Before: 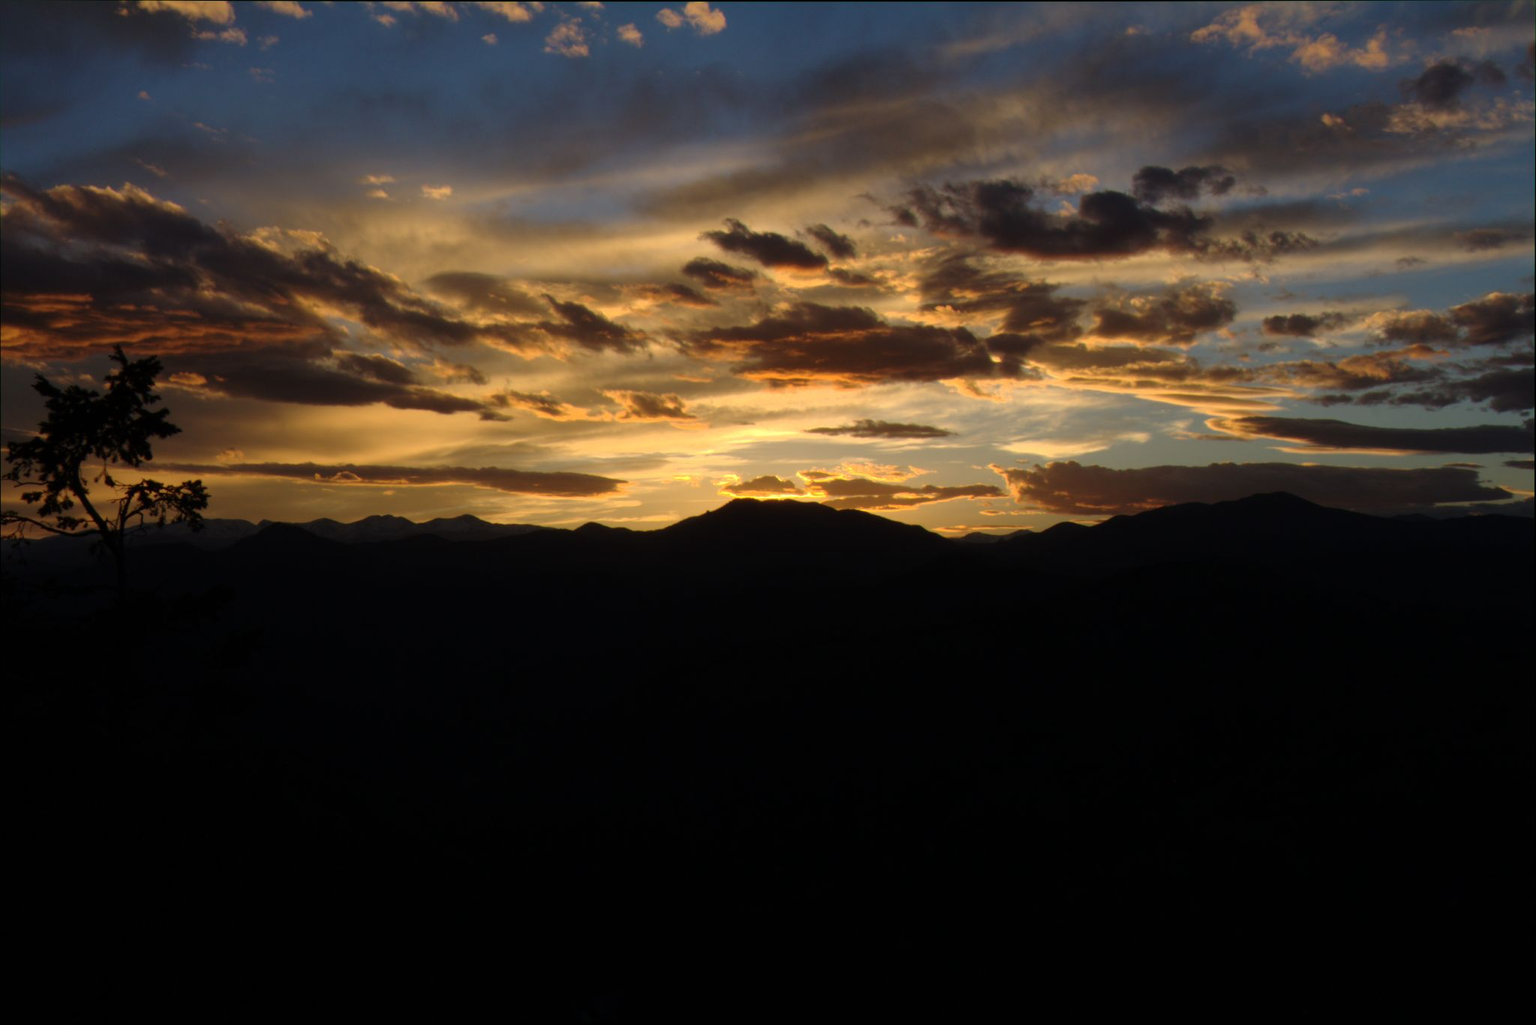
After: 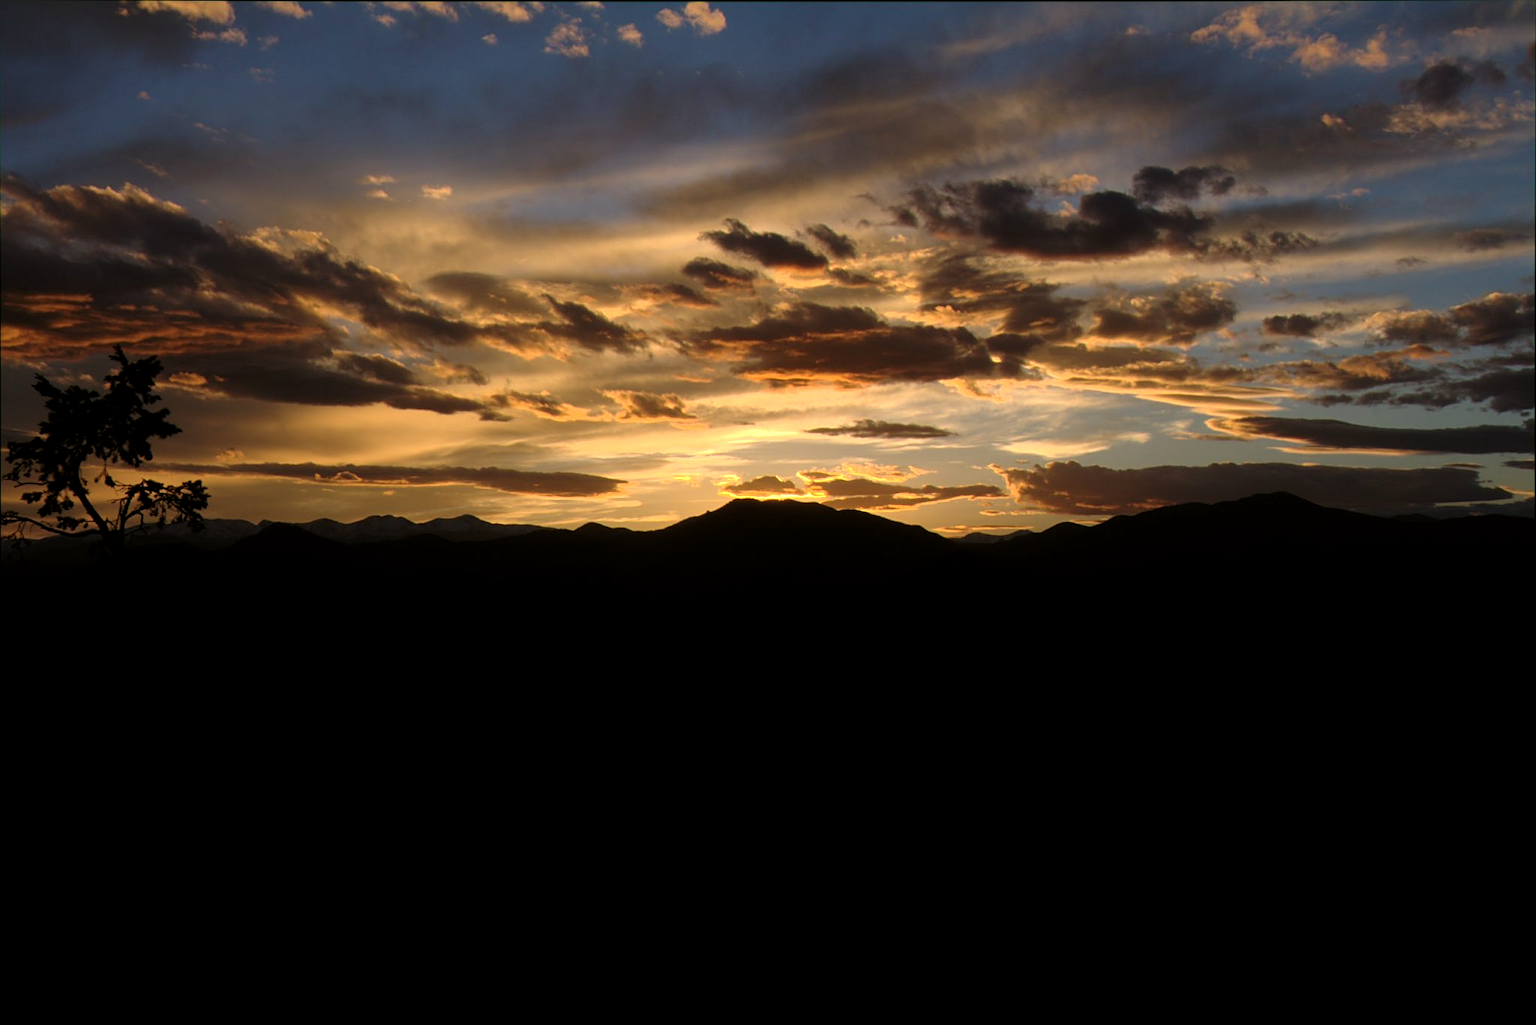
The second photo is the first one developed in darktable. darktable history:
color correction: highlights a* 3.12, highlights b* -1.55, shadows a* -0.101, shadows b* 2.52, saturation 0.98
sharpen: on, module defaults
levels: levels [0.016, 0.484, 0.953]
